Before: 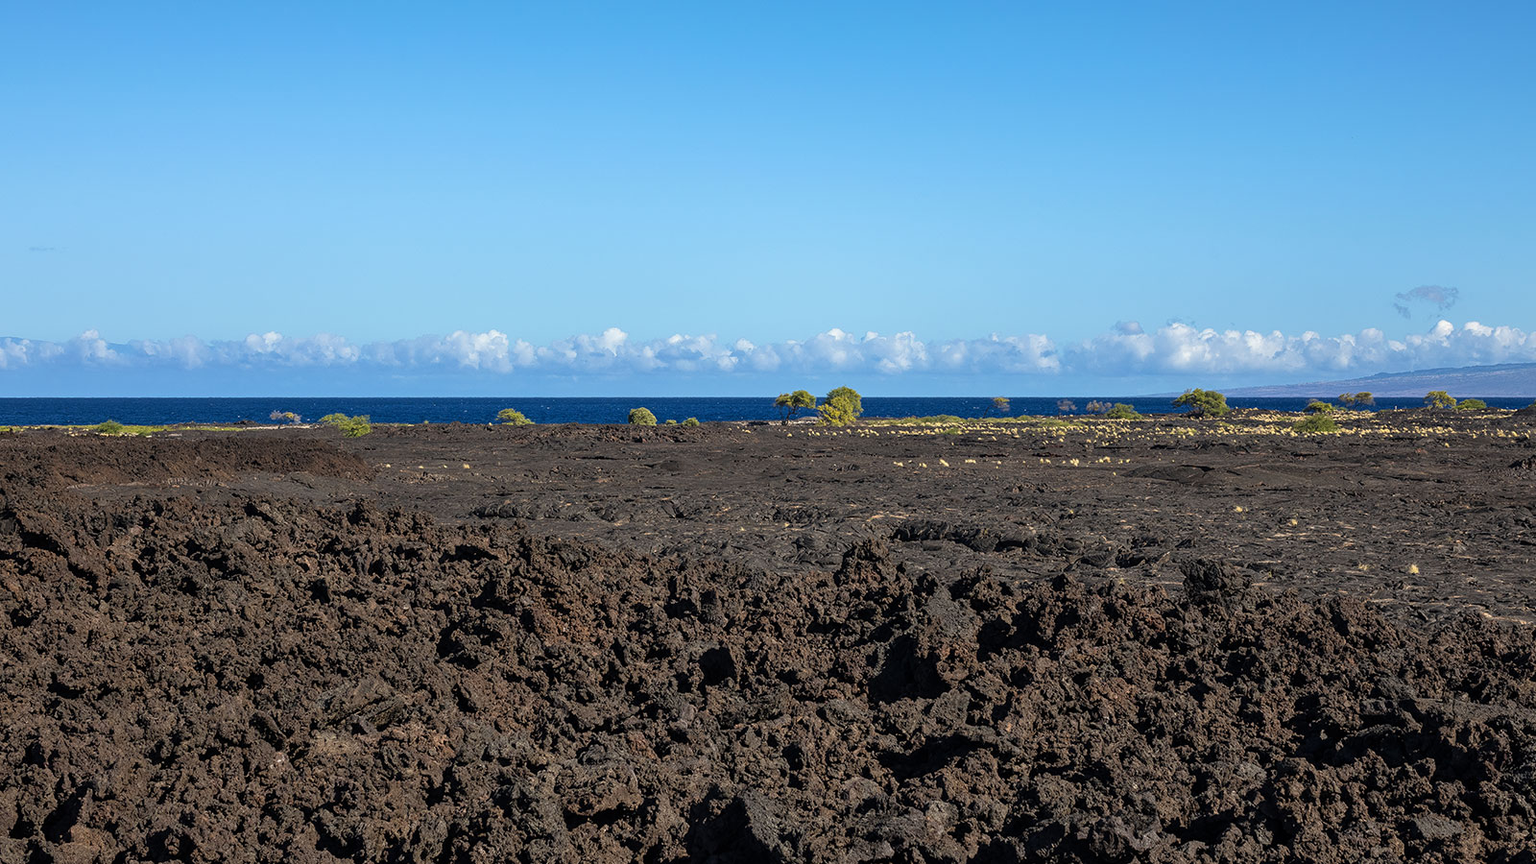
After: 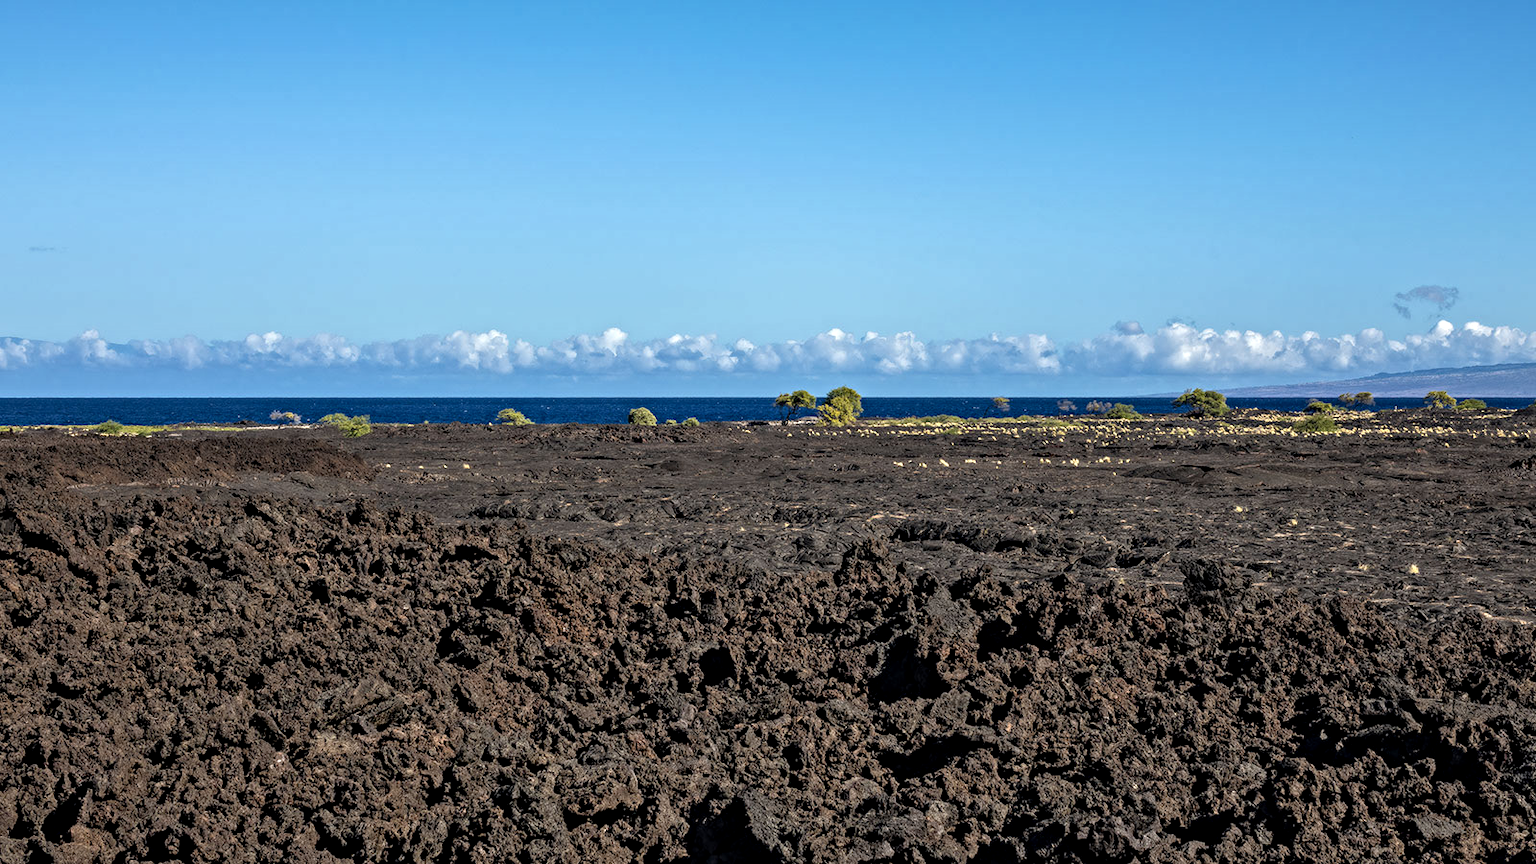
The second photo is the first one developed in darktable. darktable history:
tone equalizer: edges refinement/feathering 500, mask exposure compensation -1.57 EV, preserve details no
local contrast: on, module defaults
contrast equalizer: octaves 7, y [[0.5, 0.5, 0.501, 0.63, 0.504, 0.5], [0.5 ×6], [0.5 ×6], [0 ×6], [0 ×6]]
